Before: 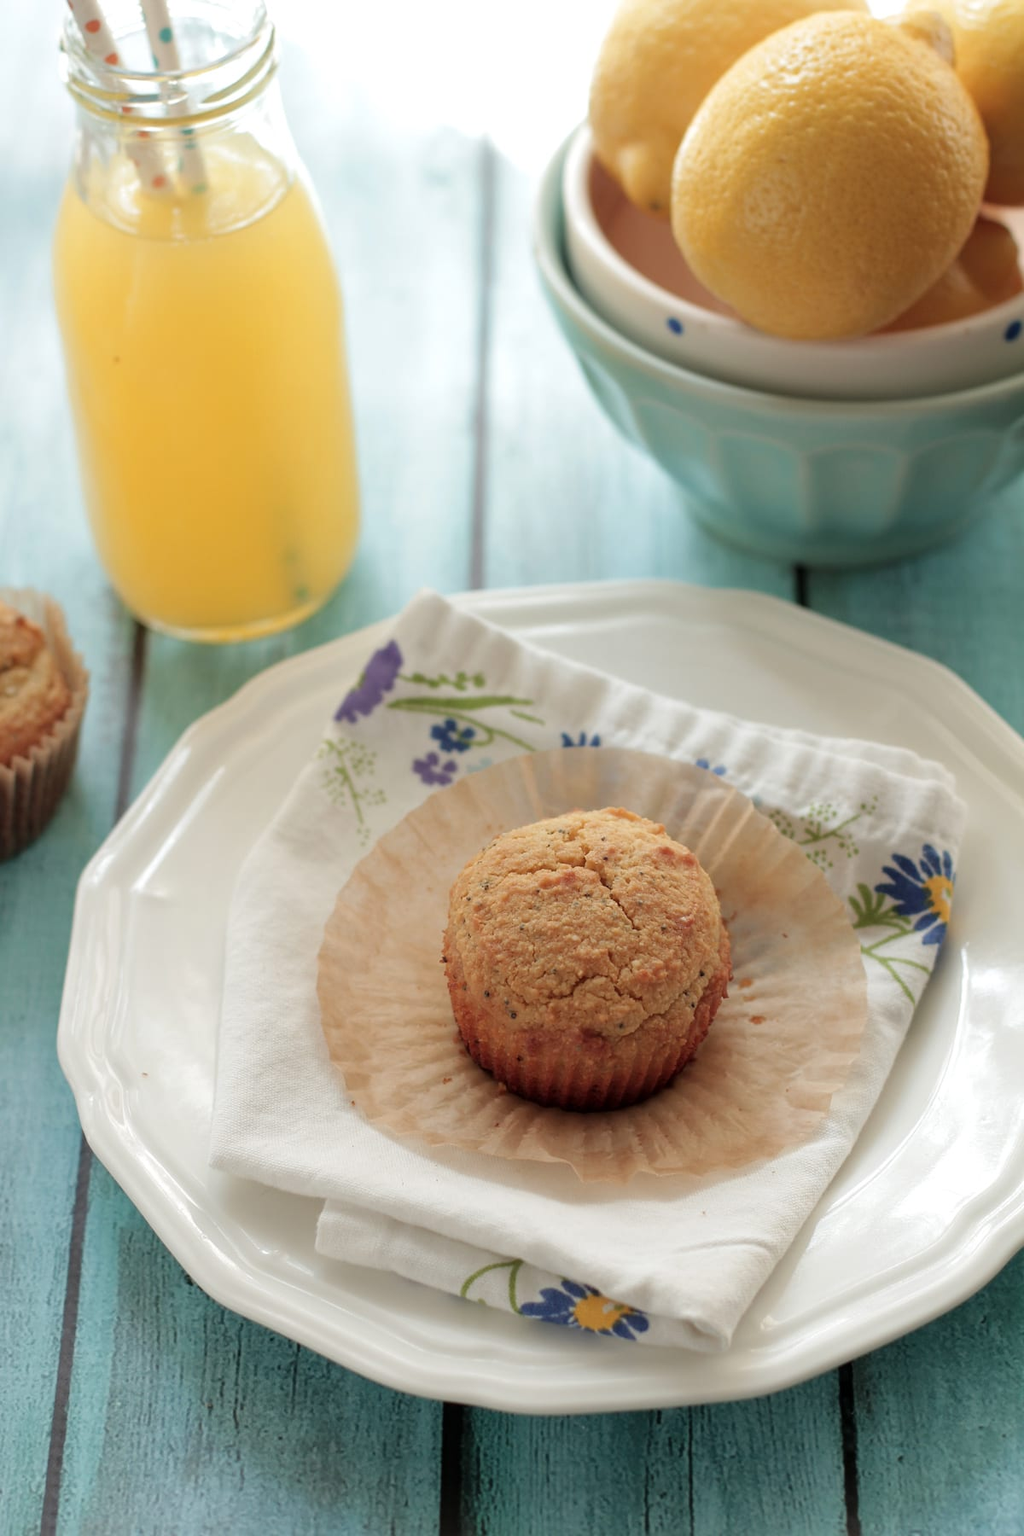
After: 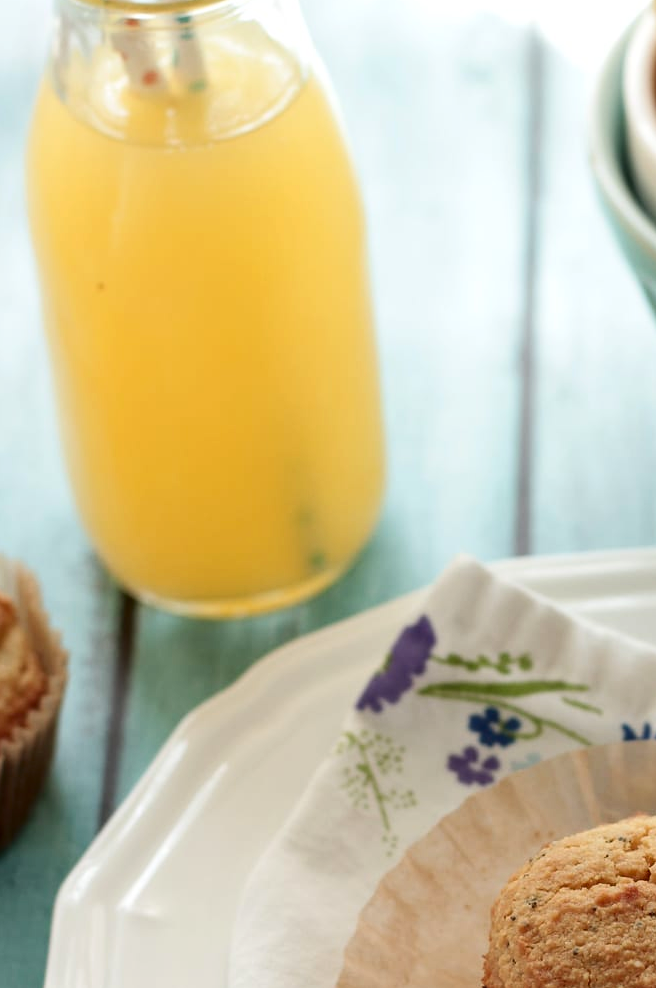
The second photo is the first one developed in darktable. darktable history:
crop and rotate: left 3.047%, top 7.509%, right 42.236%, bottom 37.598%
contrast brightness saturation: contrast 0.2, brightness -0.11, saturation 0.1
